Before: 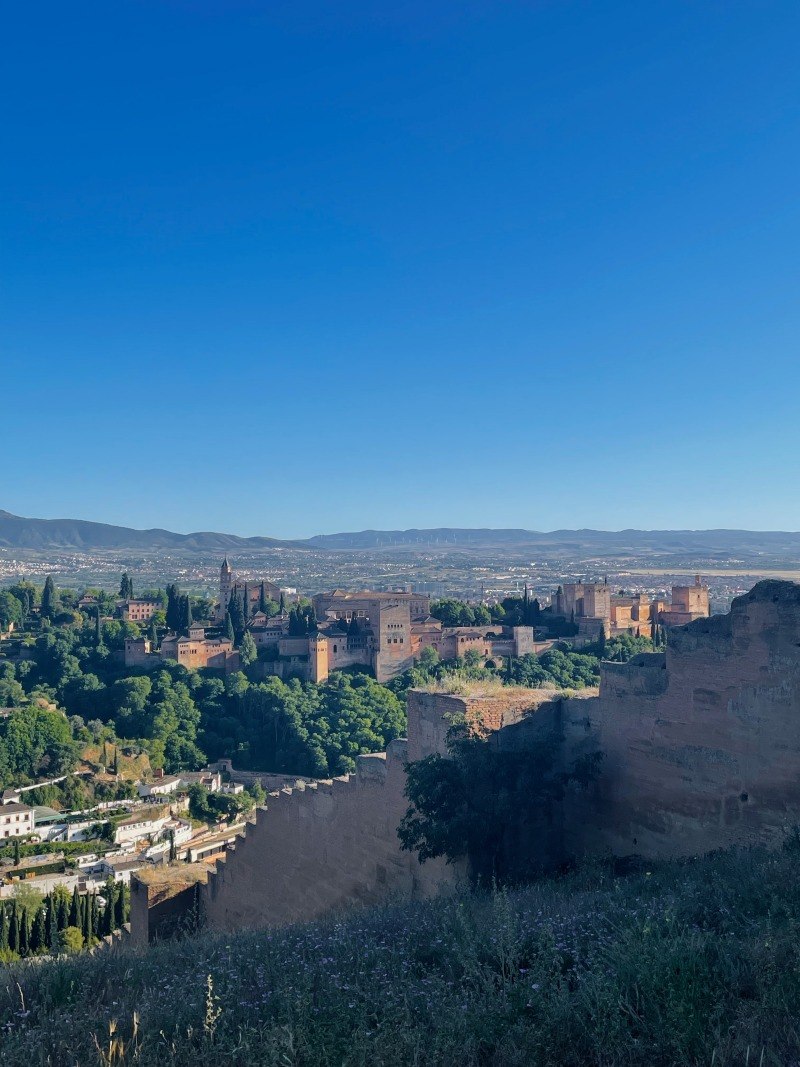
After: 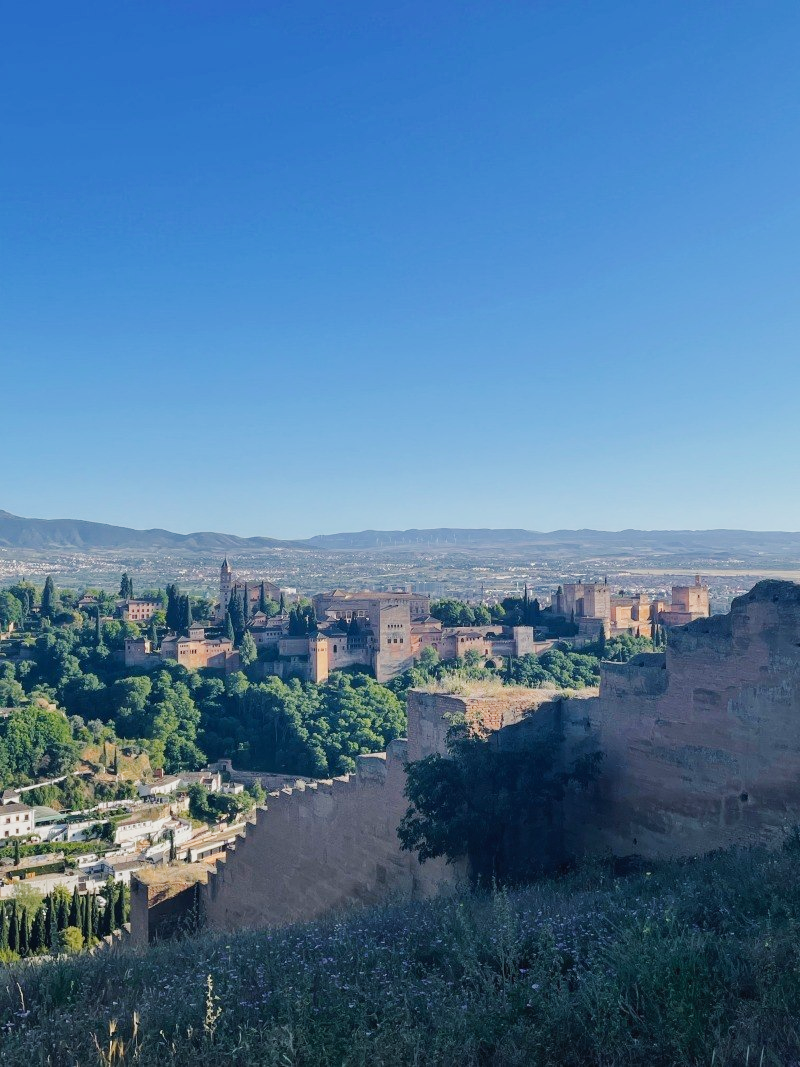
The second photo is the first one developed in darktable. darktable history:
tone curve: curves: ch0 [(0, 0.017) (0.239, 0.277) (0.508, 0.593) (0.826, 0.855) (1, 0.945)]; ch1 [(0, 0) (0.401, 0.42) (0.442, 0.47) (0.492, 0.498) (0.511, 0.504) (0.555, 0.586) (0.681, 0.739) (1, 1)]; ch2 [(0, 0) (0.411, 0.433) (0.5, 0.504) (0.545, 0.574) (1, 1)], preserve colors none
